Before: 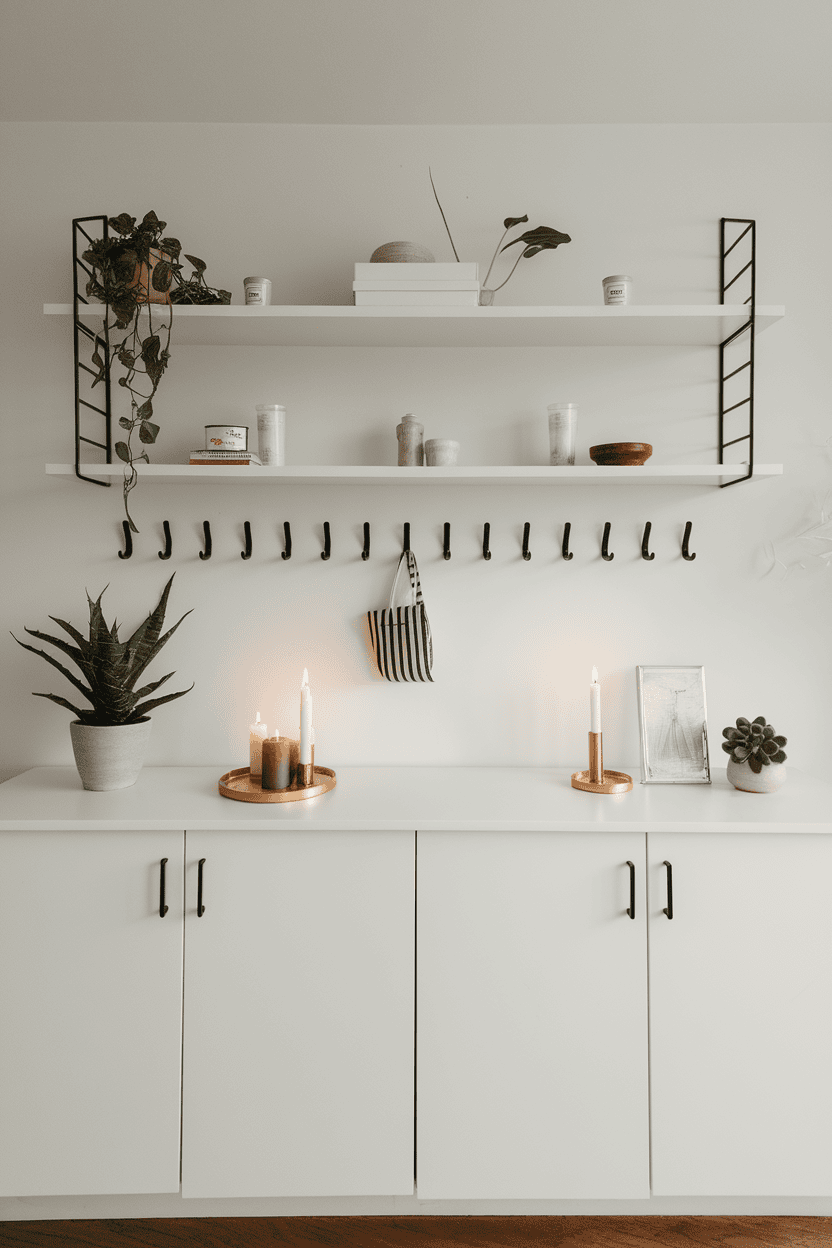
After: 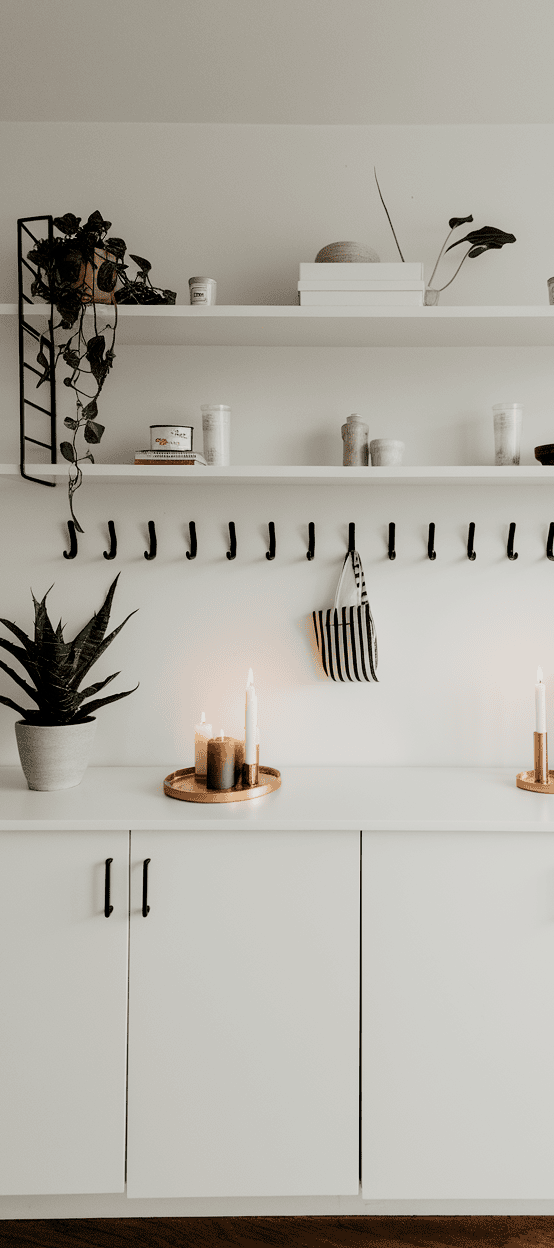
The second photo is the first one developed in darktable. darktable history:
filmic rgb: black relative exposure -5 EV, white relative exposure 3.5 EV, hardness 3.19, contrast 1.3, highlights saturation mix -50%
crop and rotate: left 6.617%, right 26.717%
